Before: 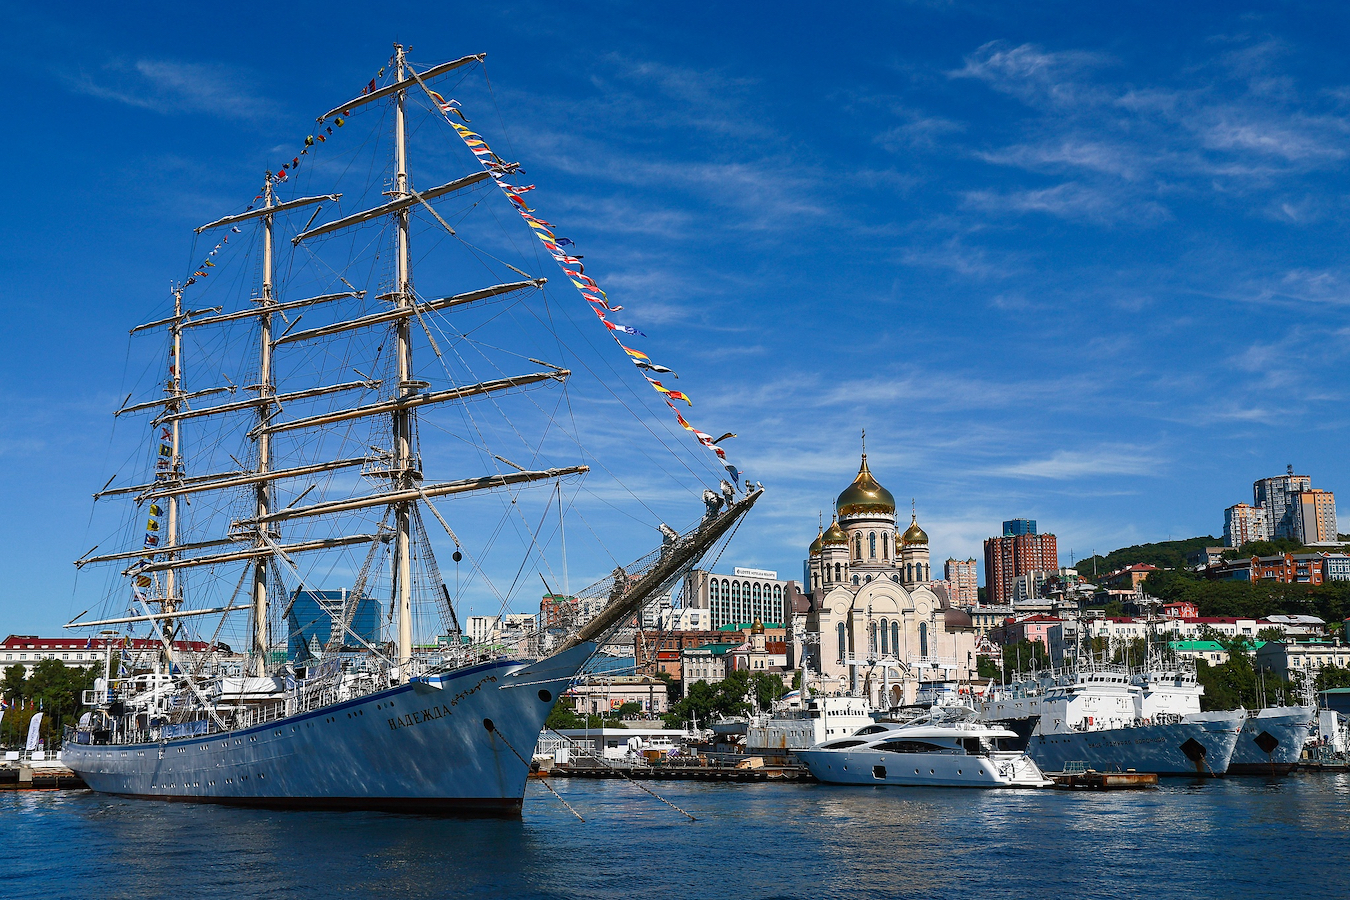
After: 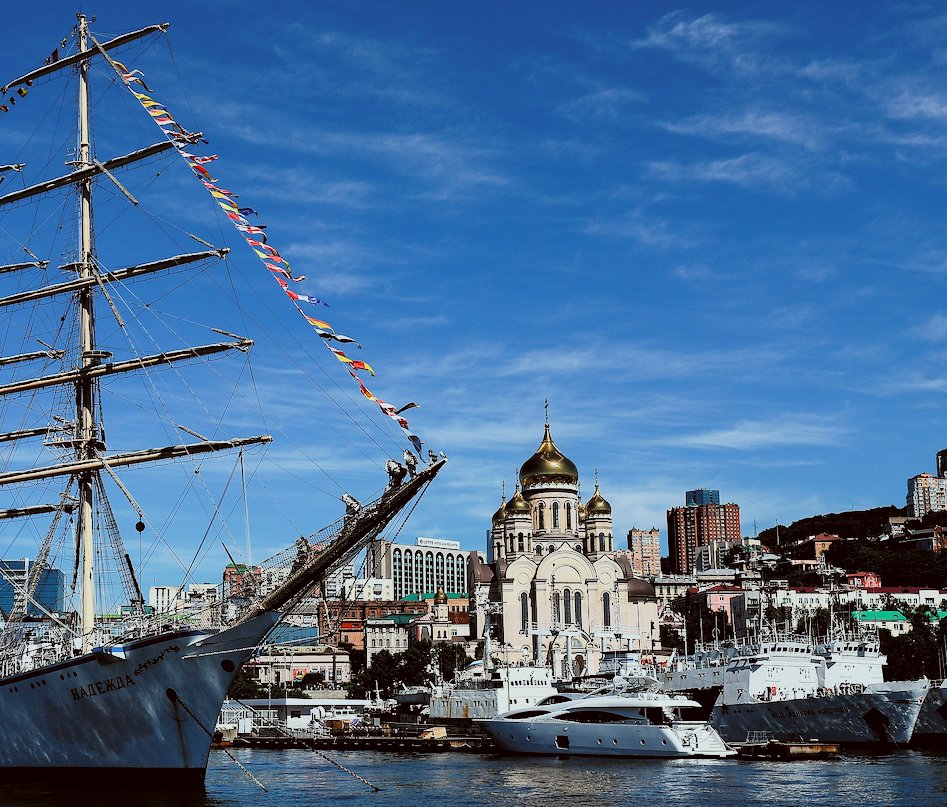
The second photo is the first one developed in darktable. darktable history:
crop and rotate: left 23.54%, top 3.374%, right 6.267%, bottom 6.884%
filmic rgb: black relative exposure -5.13 EV, white relative exposure 3.99 EV, hardness 2.91, contrast 1.396, highlights saturation mix -30.75%, color science v6 (2022)
color correction: highlights a* -5.13, highlights b* -3.3, shadows a* 3.84, shadows b* 4.42
